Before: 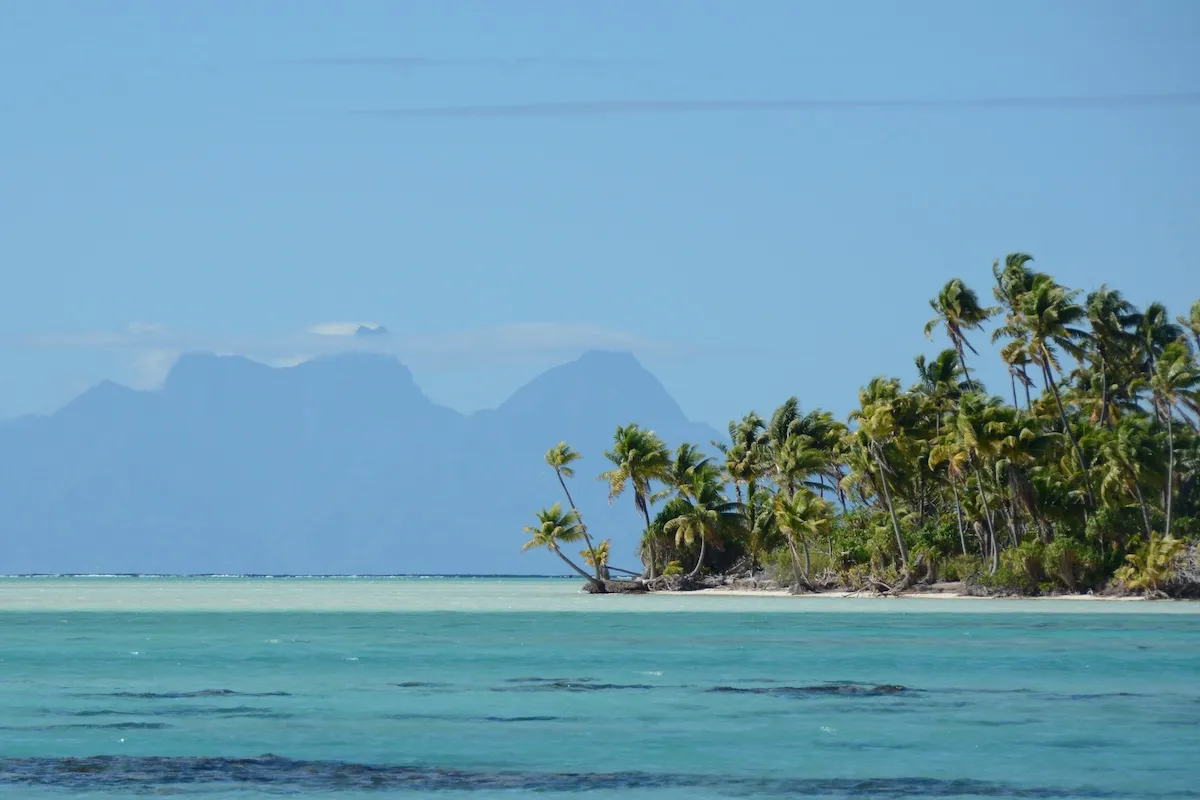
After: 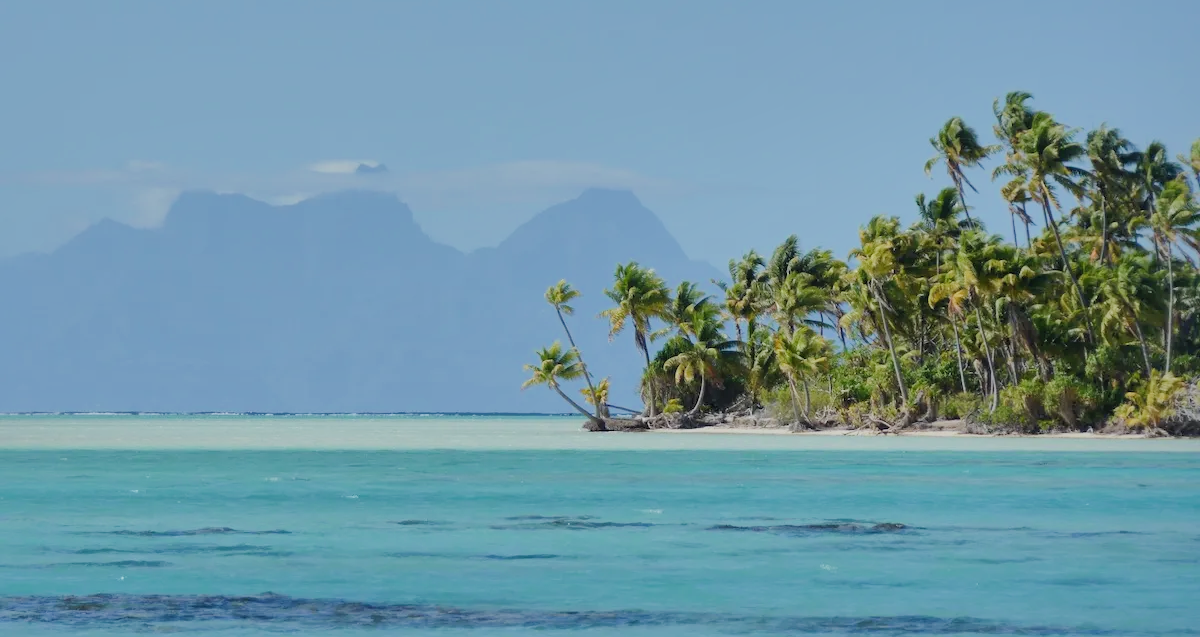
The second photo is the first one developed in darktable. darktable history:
filmic rgb: black relative exposure -16 EV, white relative exposure 6.13 EV, threshold 3.04 EV, hardness 5.22, enable highlight reconstruction true
shadows and highlights: shadows 39.5, highlights -60.11
exposure: black level correction 0, exposure 0.702 EV, compensate highlight preservation false
crop and rotate: top 20.307%
